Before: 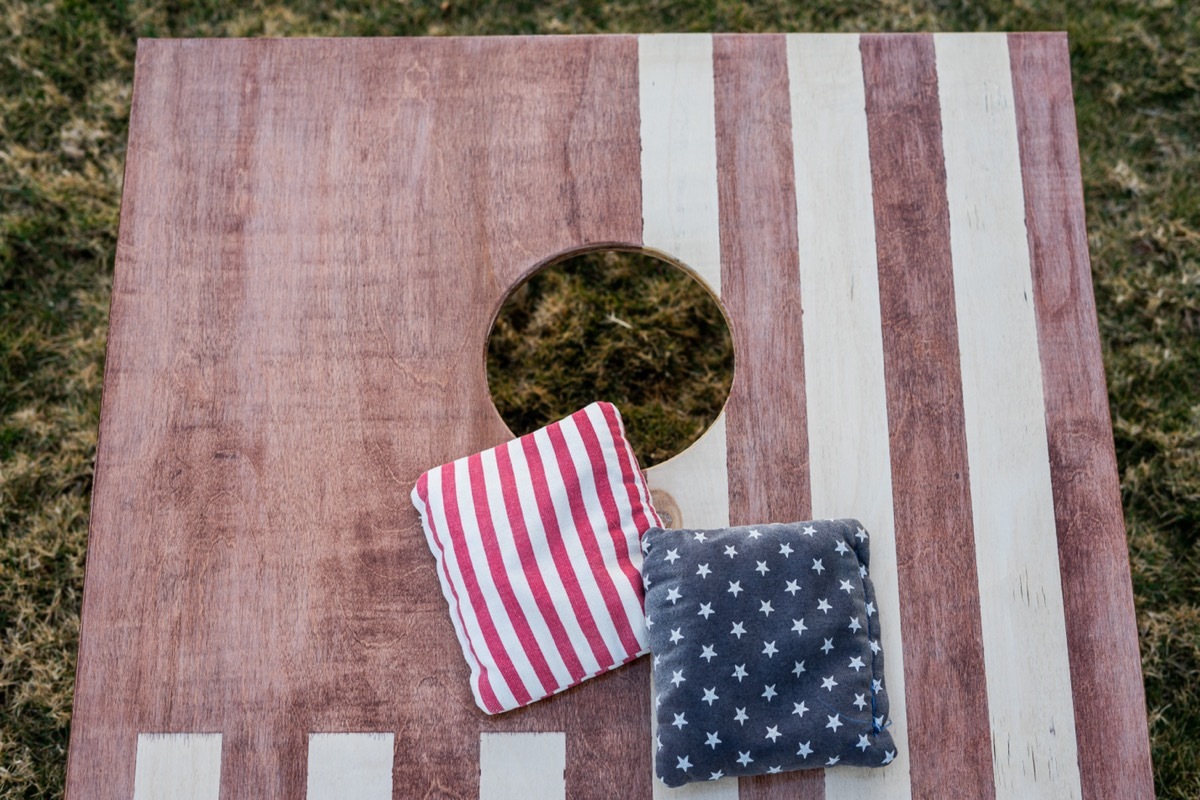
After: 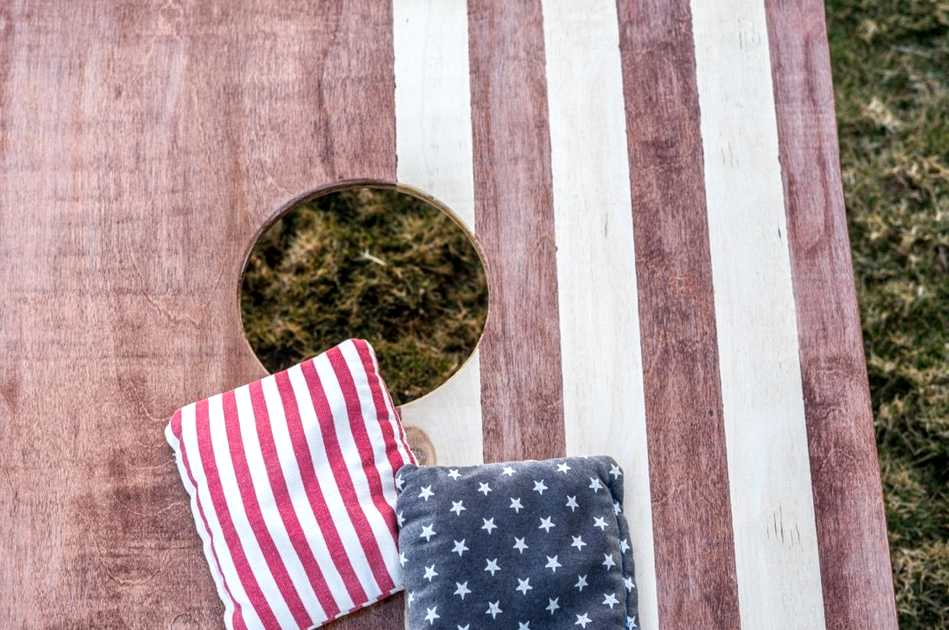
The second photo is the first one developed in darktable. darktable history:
crop and rotate: left 20.567%, top 7.928%, right 0.313%, bottom 13.307%
exposure: exposure 0.404 EV, compensate highlight preservation false
local contrast: on, module defaults
